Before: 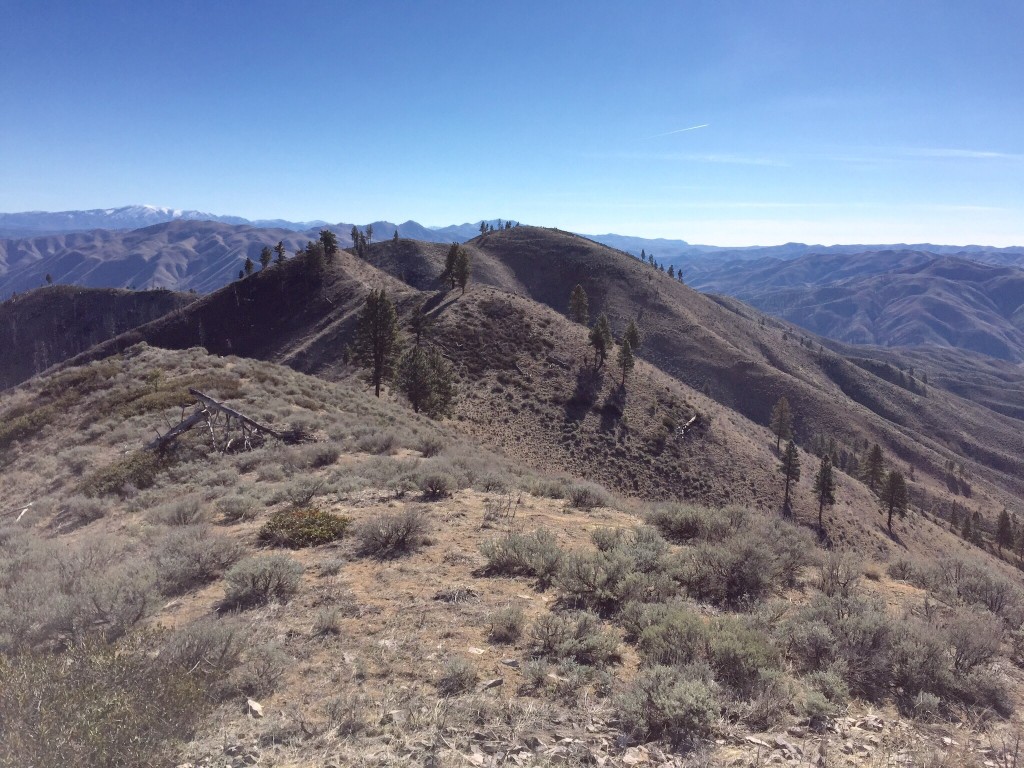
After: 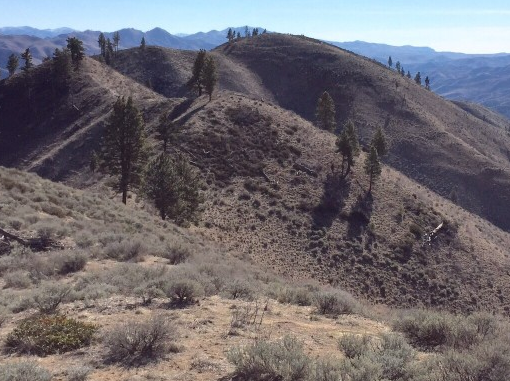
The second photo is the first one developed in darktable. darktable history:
crop: left 24.741%, top 25.131%, right 25.409%, bottom 25.254%
